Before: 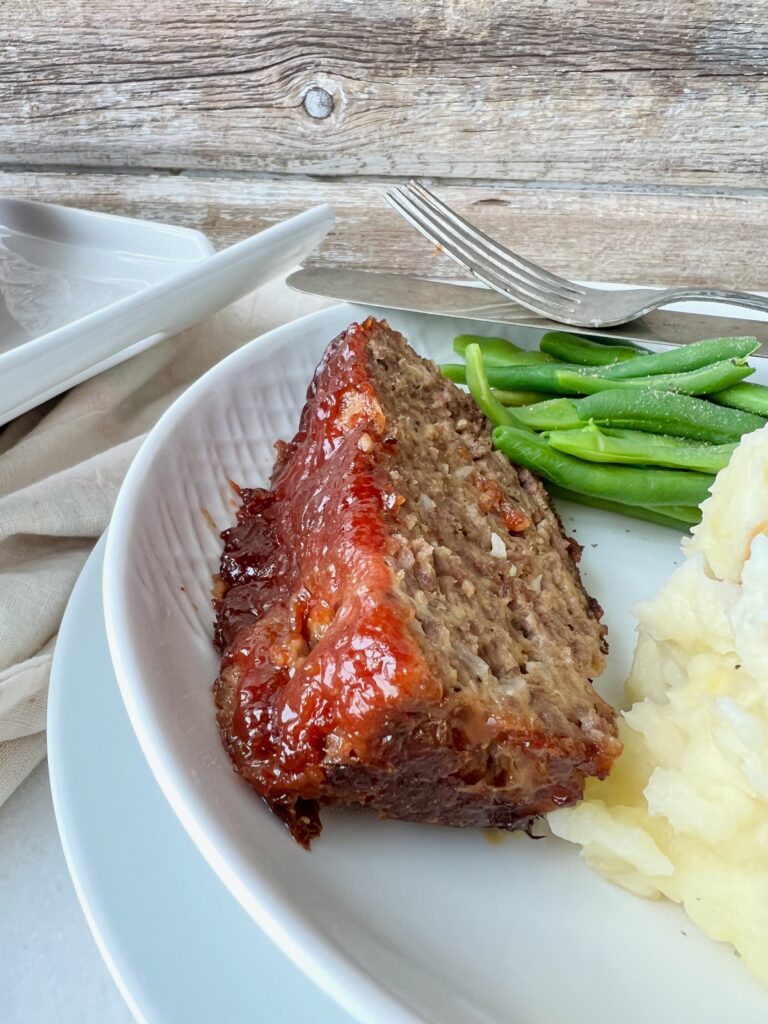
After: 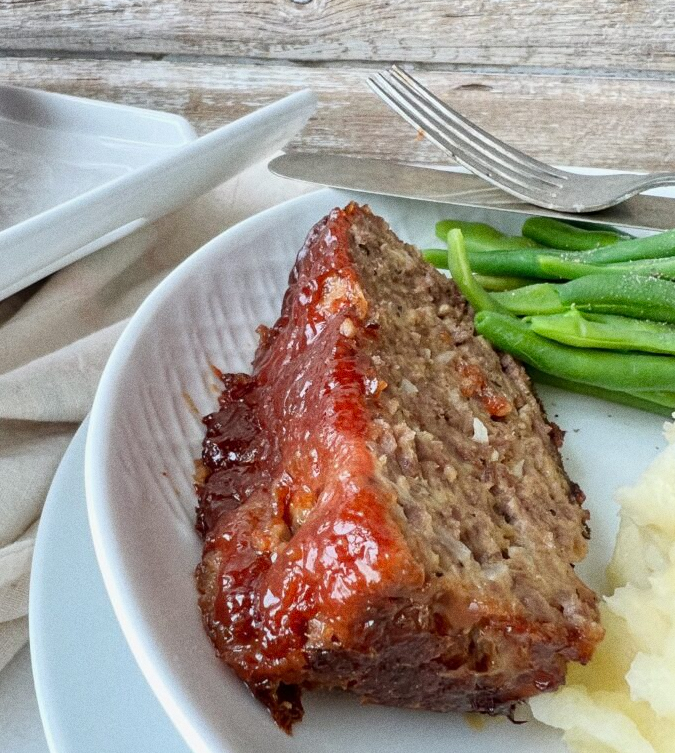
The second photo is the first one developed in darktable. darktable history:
crop and rotate: left 2.425%, top 11.305%, right 9.6%, bottom 15.08%
grain: coarseness 0.47 ISO
